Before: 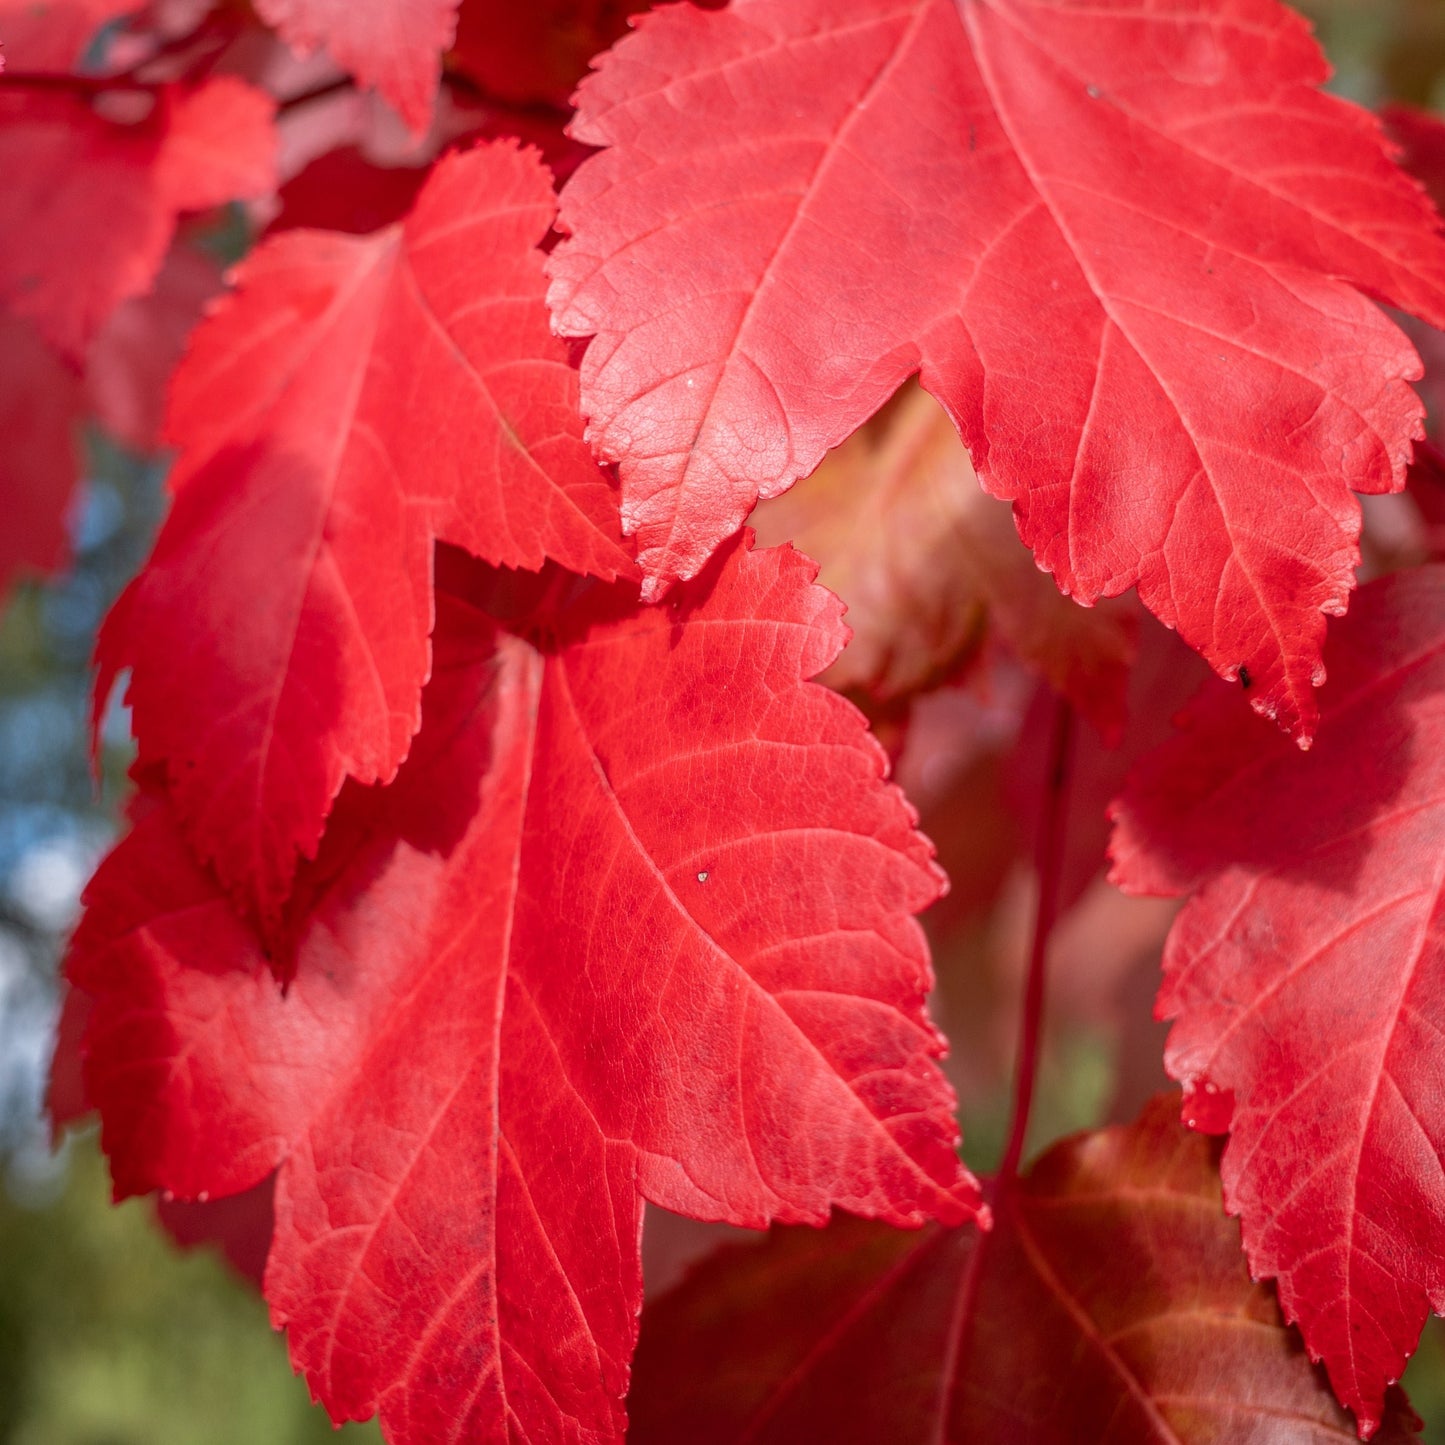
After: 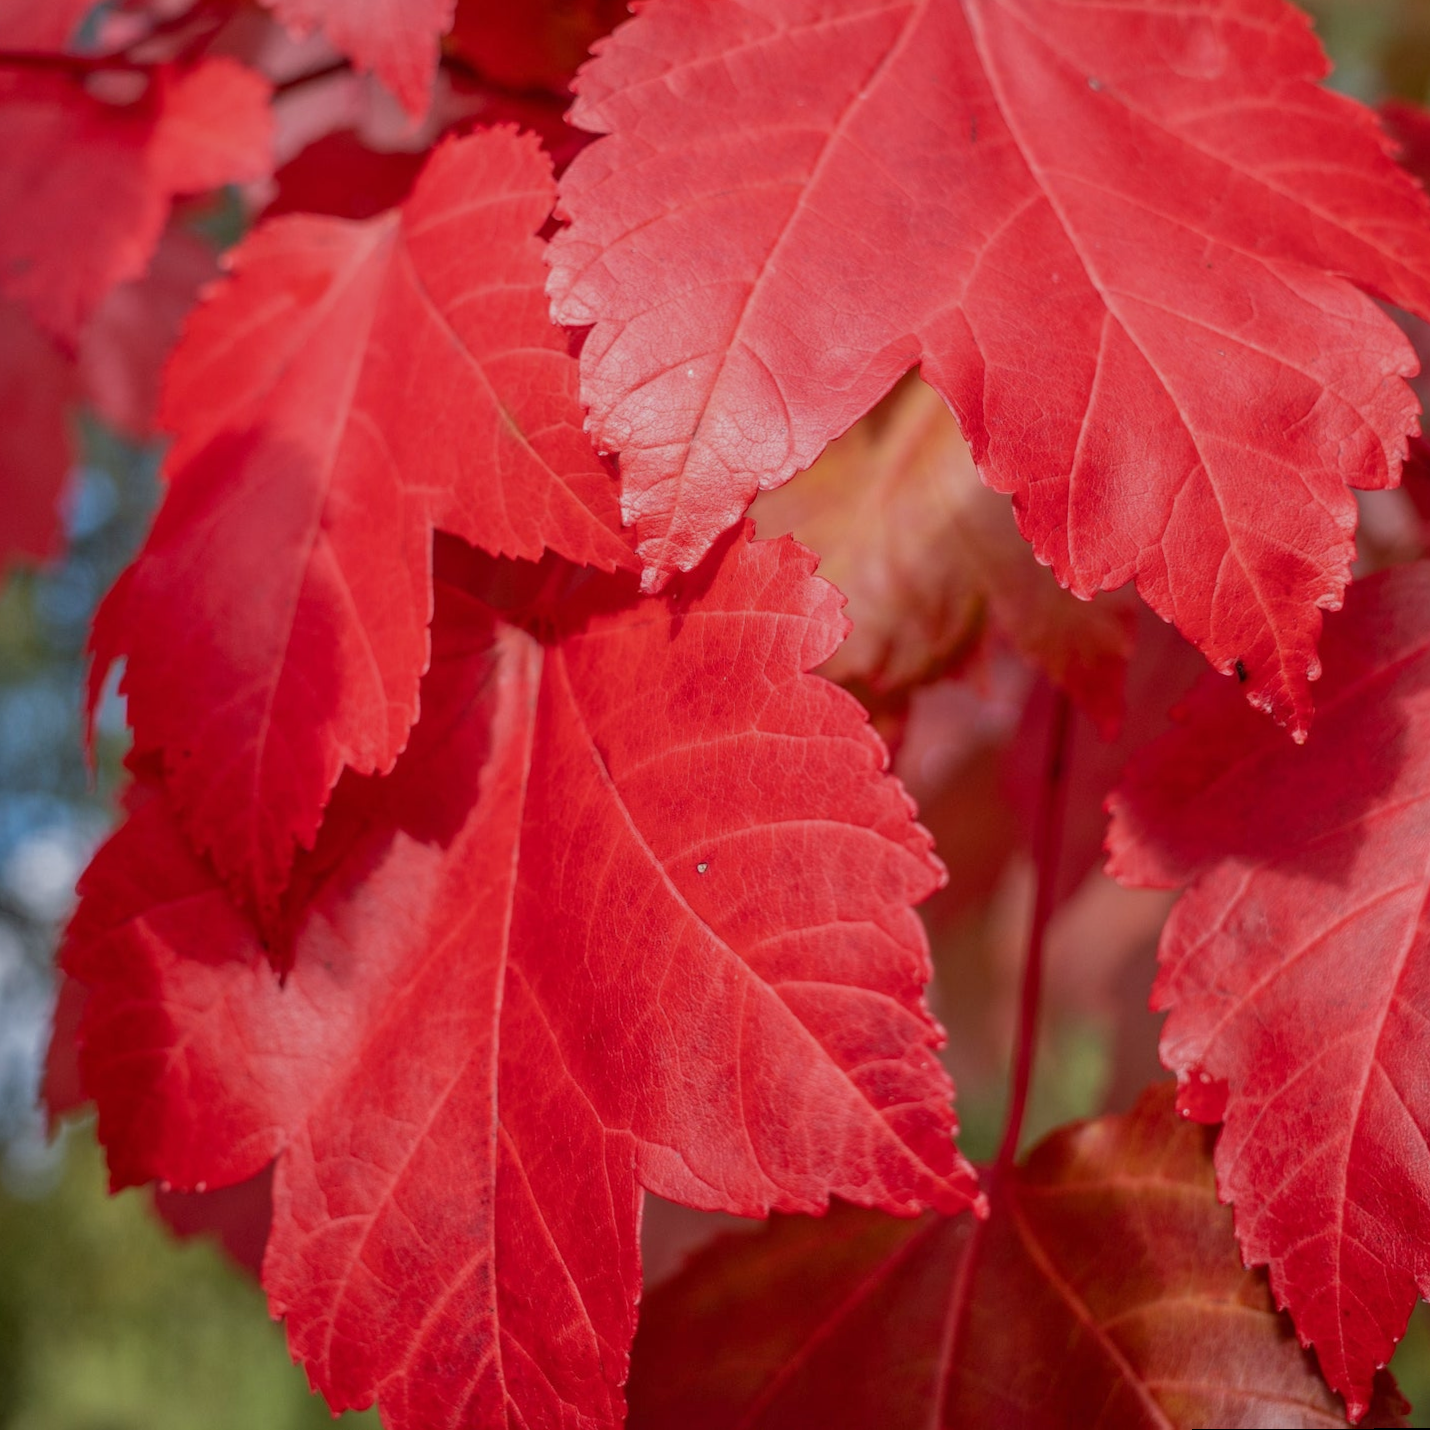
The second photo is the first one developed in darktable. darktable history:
tone equalizer: -8 EV 0.25 EV, -7 EV 0.417 EV, -6 EV 0.417 EV, -5 EV 0.25 EV, -3 EV -0.25 EV, -2 EV -0.417 EV, -1 EV -0.417 EV, +0 EV -0.25 EV, edges refinement/feathering 500, mask exposure compensation -1.57 EV, preserve details guided filter
rotate and perspective: rotation 0.174°, lens shift (vertical) 0.013, lens shift (horizontal) 0.019, shear 0.001, automatic cropping original format, crop left 0.007, crop right 0.991, crop top 0.016, crop bottom 0.997
